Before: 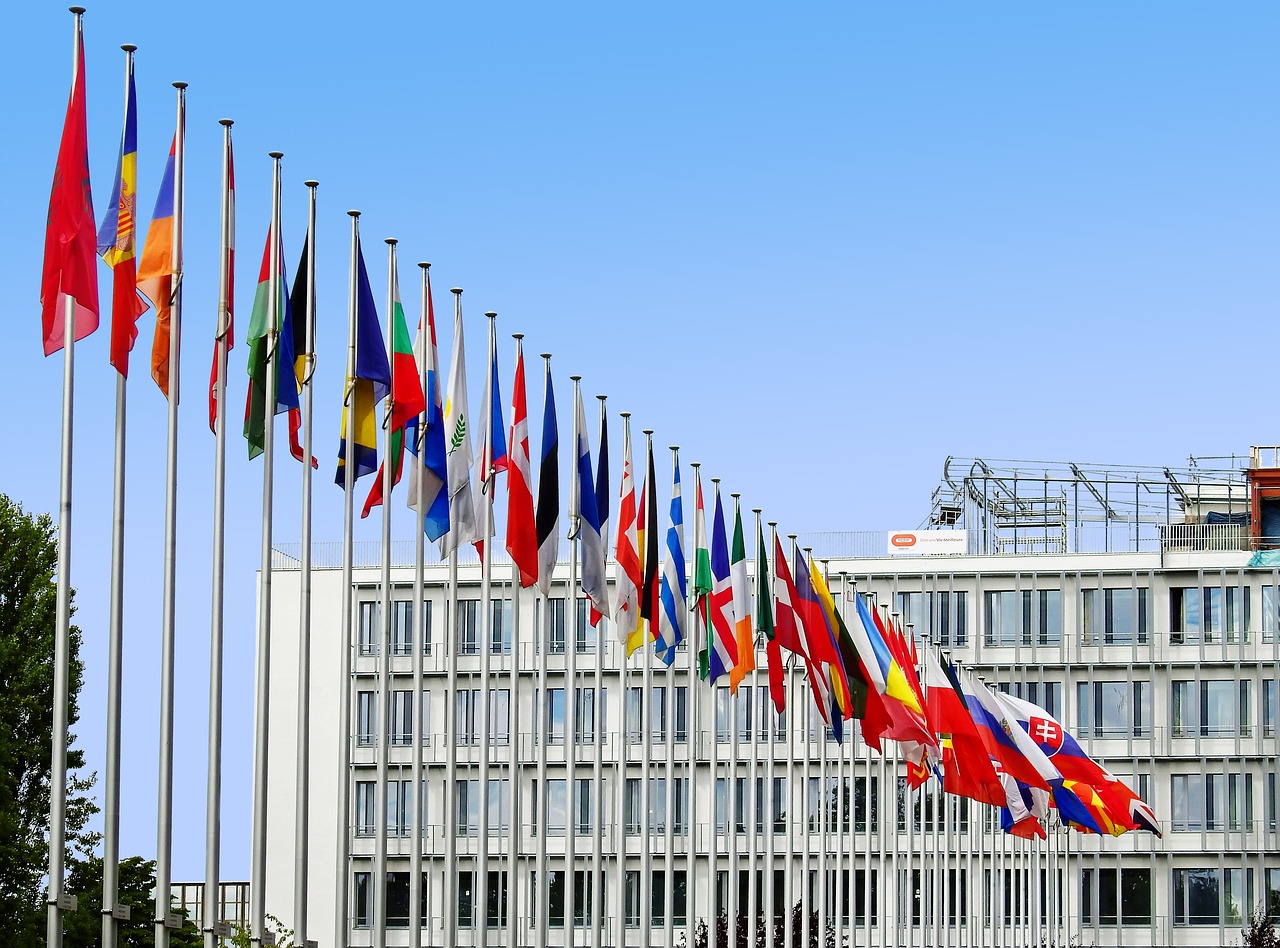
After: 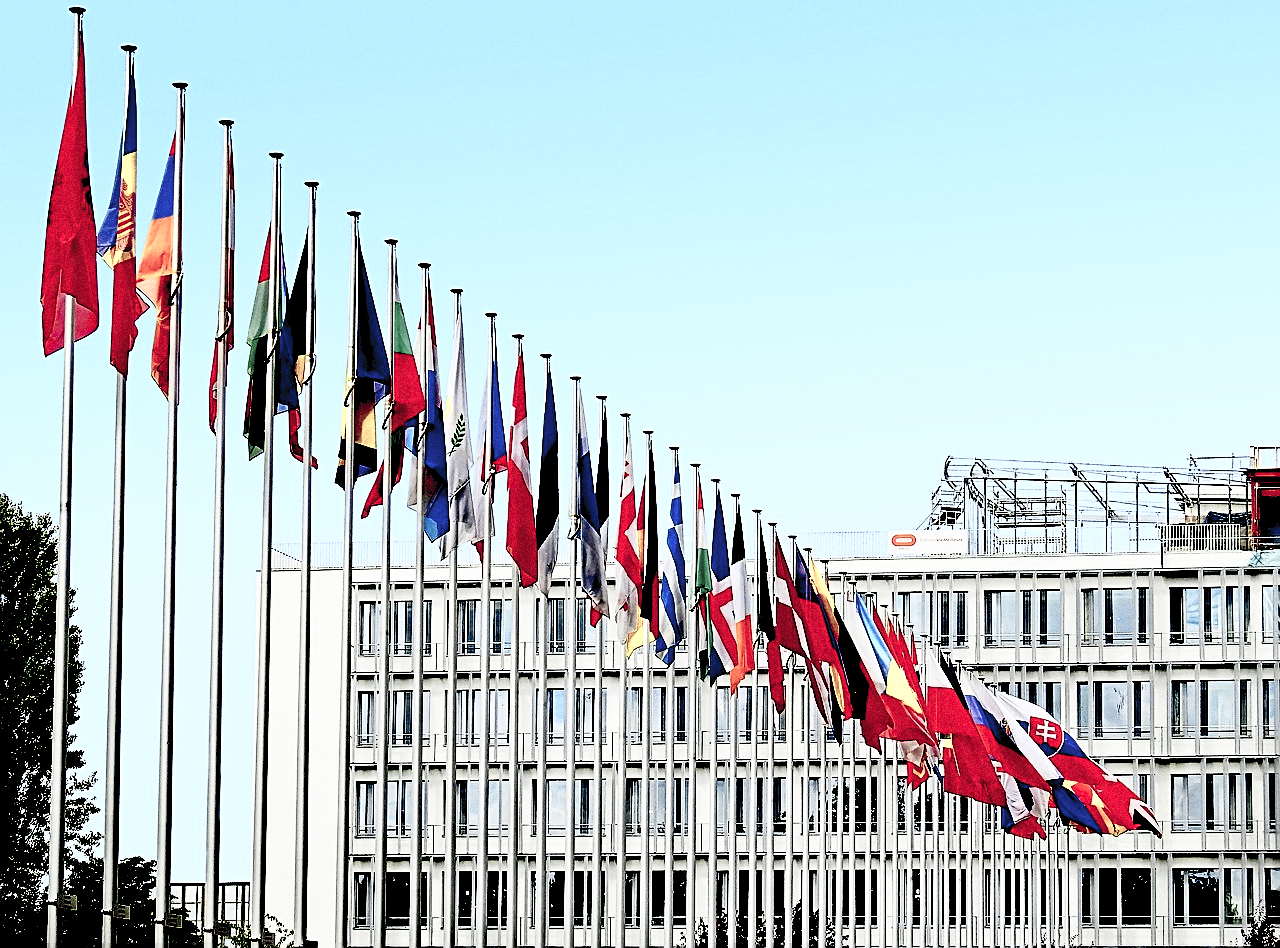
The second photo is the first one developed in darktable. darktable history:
color balance rgb: linear chroma grading › global chroma -16.06%, perceptual saturation grading › global saturation -32.85%, global vibrance -23.56%
contrast brightness saturation: contrast 0.39, brightness 0.53
sharpen: on, module defaults
color zones: curves: ch0 [(0.004, 0.305) (0.261, 0.623) (0.389, 0.399) (0.708, 0.571) (0.947, 0.34)]; ch1 [(0.025, 0.645) (0.229, 0.584) (0.326, 0.551) (0.484, 0.262) (0.757, 0.643)]
haze removal: compatibility mode true, adaptive false
grain: coarseness 3.21 ISO
exposure: black level correction 0.1, exposure -0.092 EV, compensate highlight preservation false
